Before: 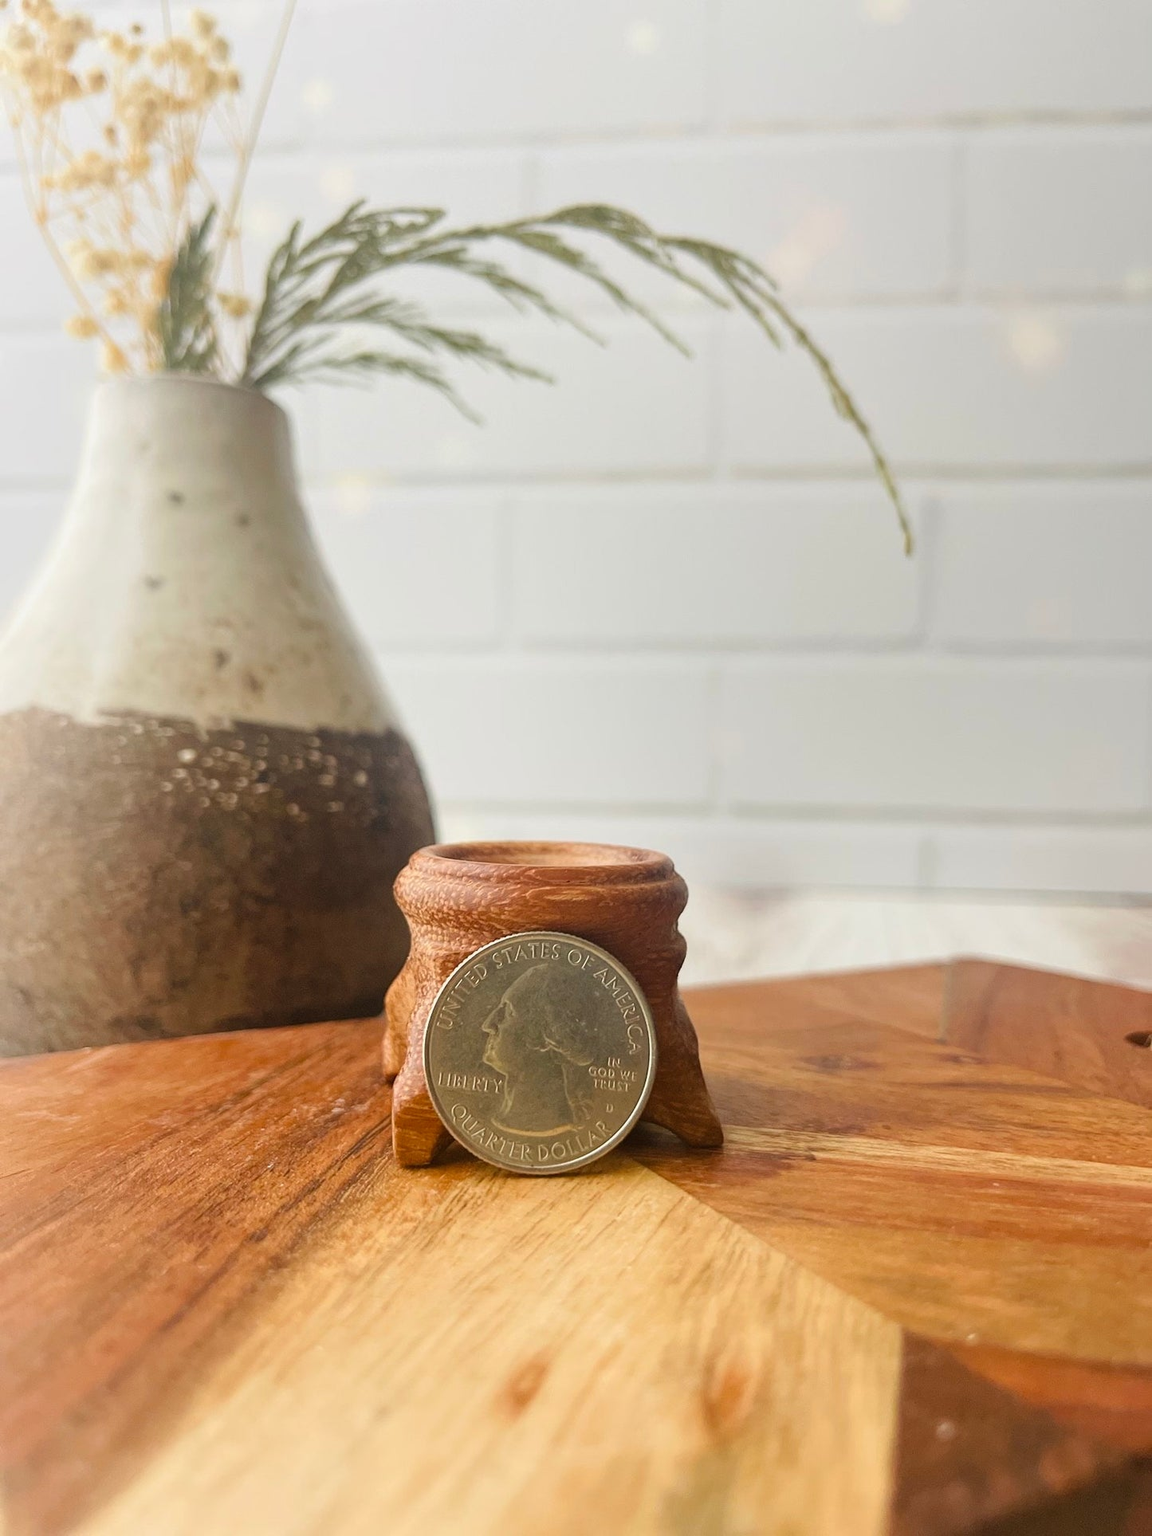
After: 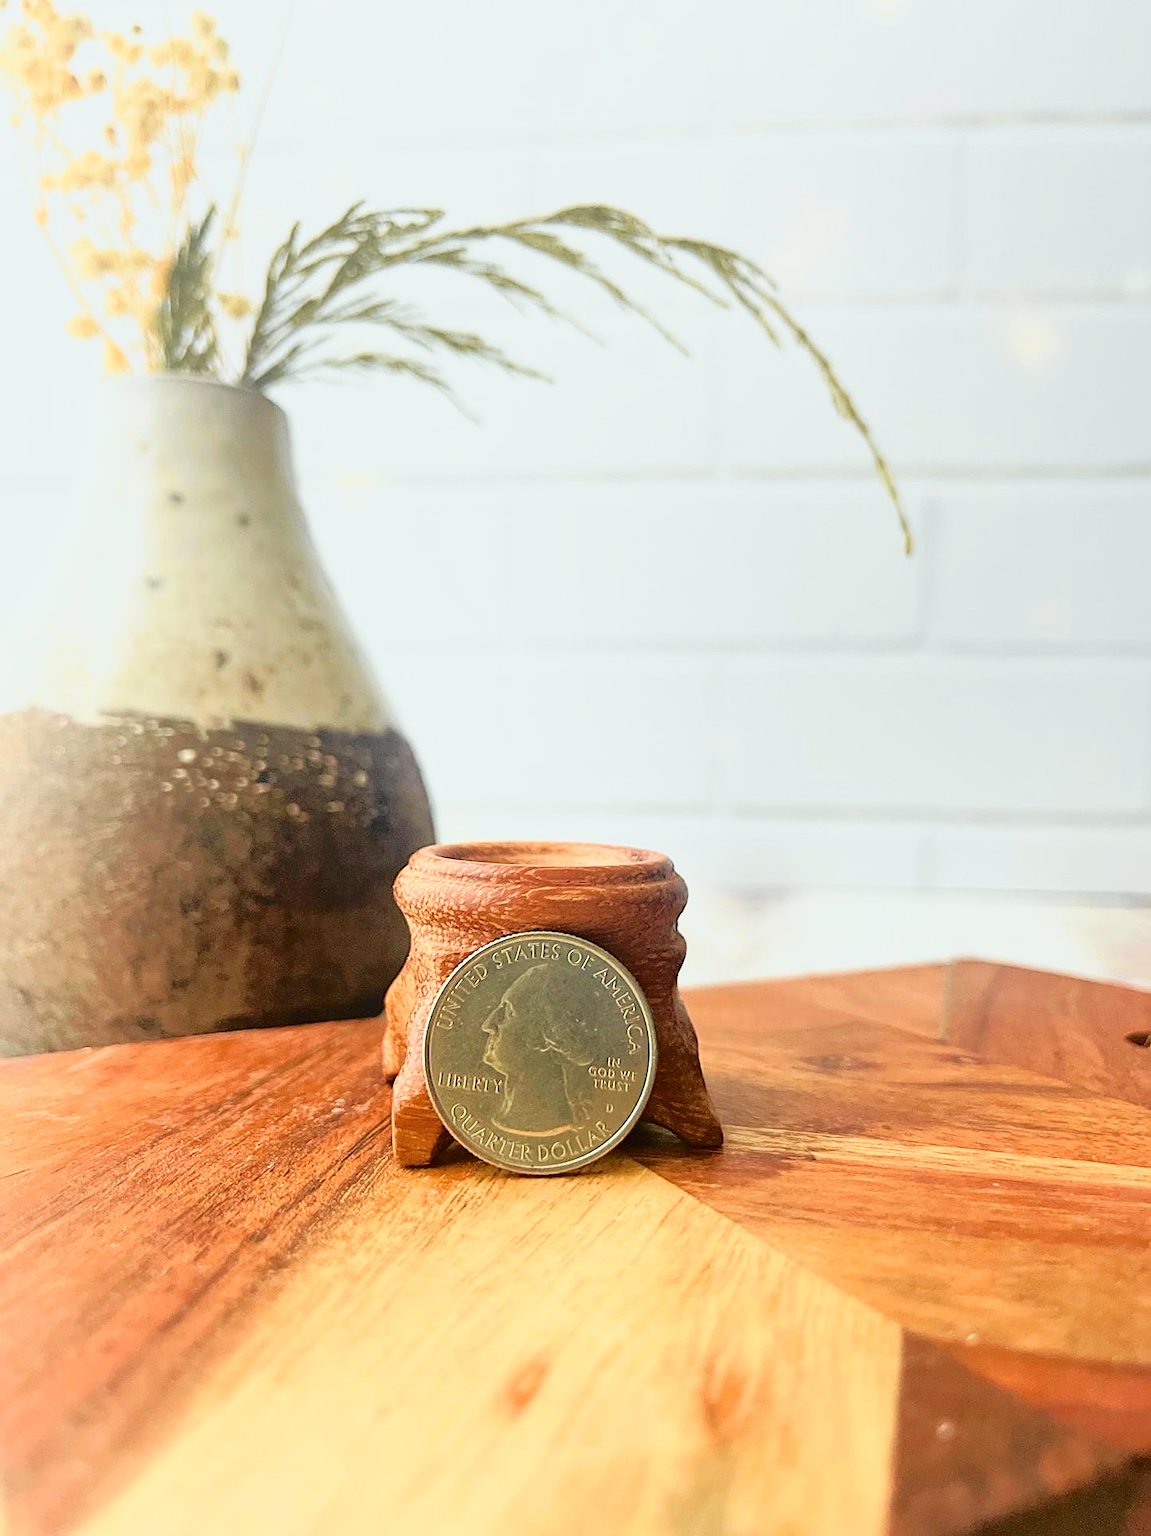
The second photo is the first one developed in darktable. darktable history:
tone curve: curves: ch0 [(0, 0.015) (0.091, 0.055) (0.184, 0.159) (0.304, 0.382) (0.492, 0.579) (0.628, 0.755) (0.832, 0.932) (0.984, 0.963)]; ch1 [(0, 0) (0.34, 0.235) (0.46, 0.46) (0.515, 0.502) (0.553, 0.567) (0.764, 0.815) (1, 1)]; ch2 [(0, 0) (0.44, 0.458) (0.479, 0.492) (0.524, 0.507) (0.557, 0.567) (0.673, 0.699) (1, 1)], color space Lab, independent channels, preserve colors none
sharpen: on, module defaults
